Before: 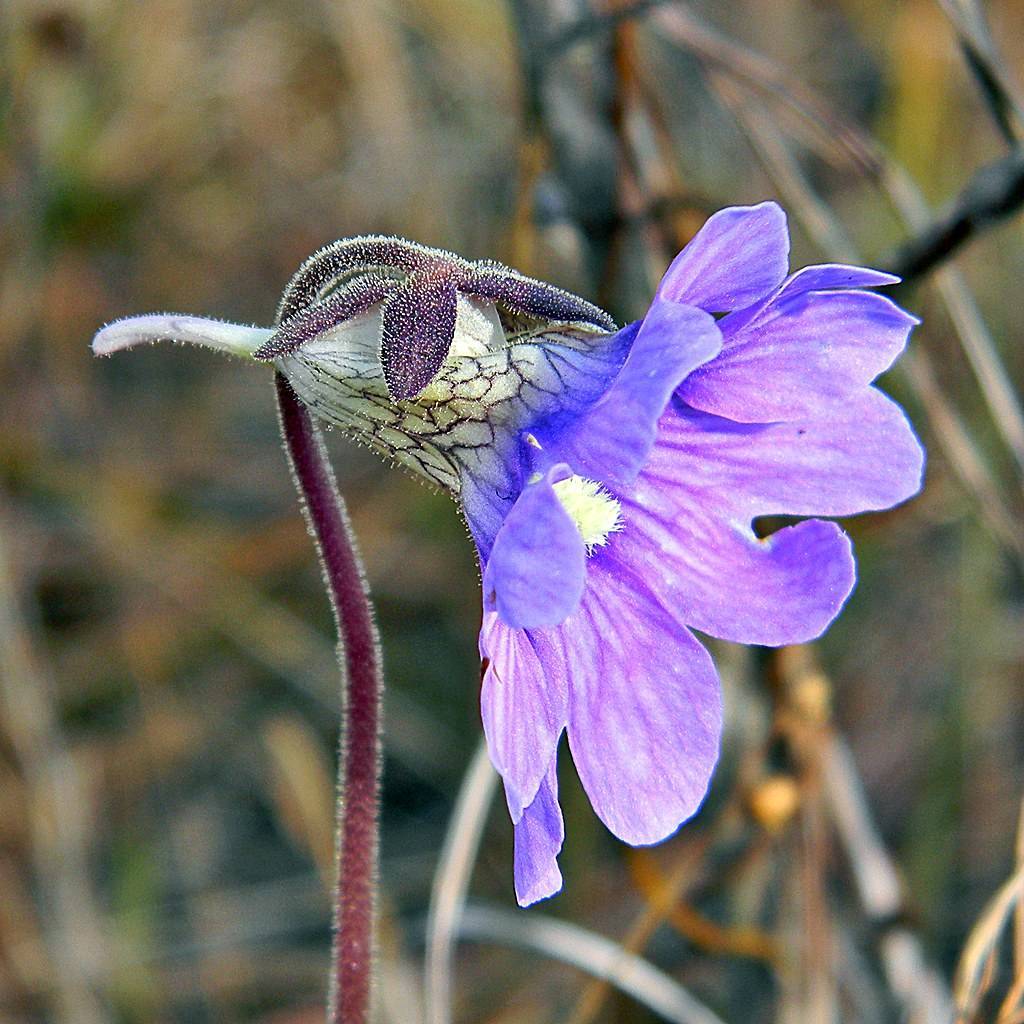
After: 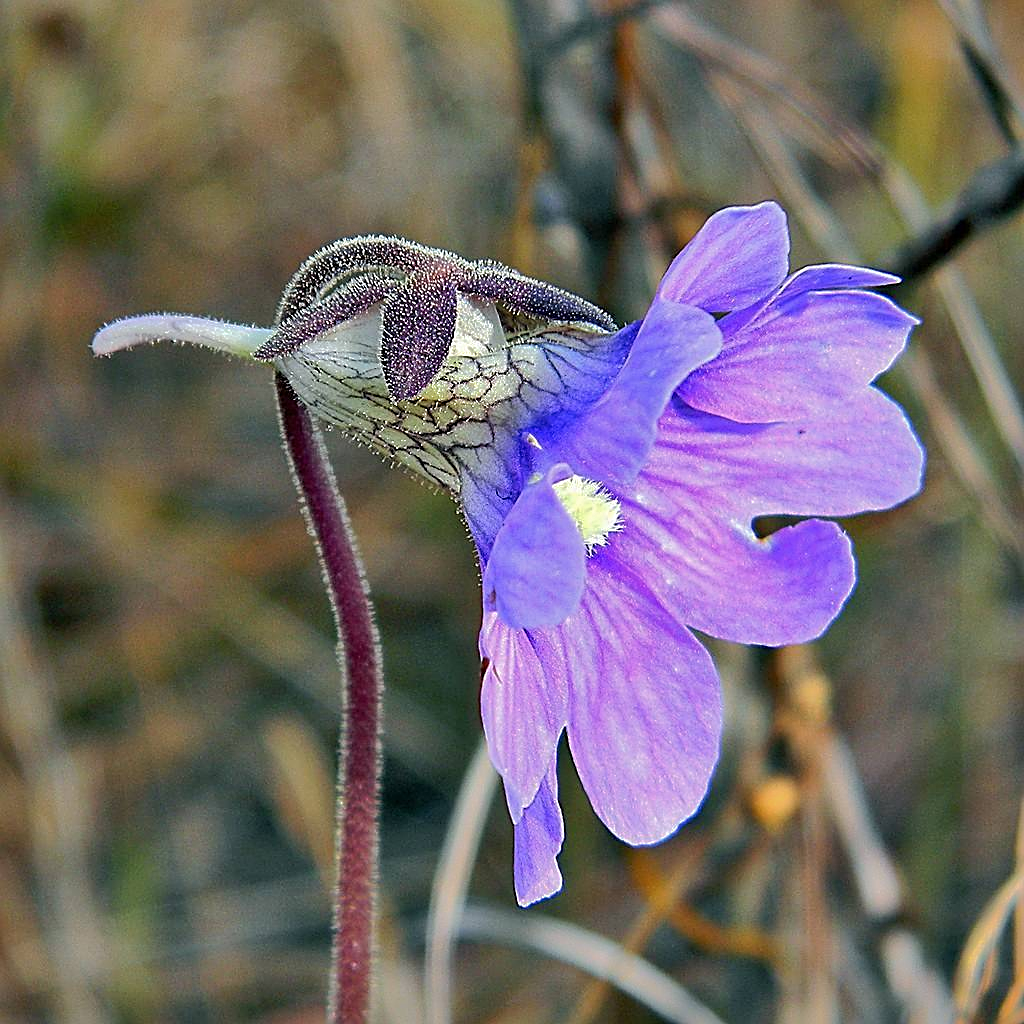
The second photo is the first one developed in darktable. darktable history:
sharpen: on, module defaults
shadows and highlights: shadows 25, highlights -70
